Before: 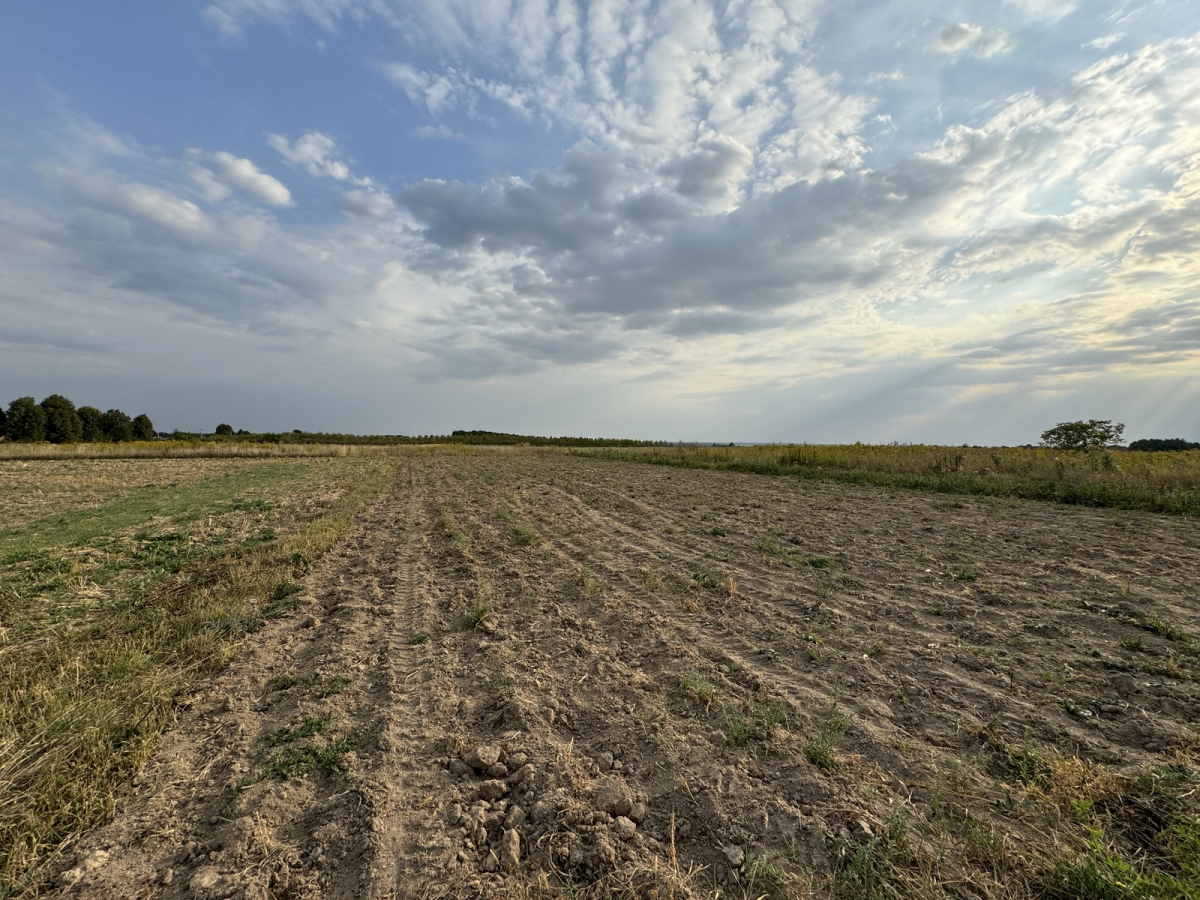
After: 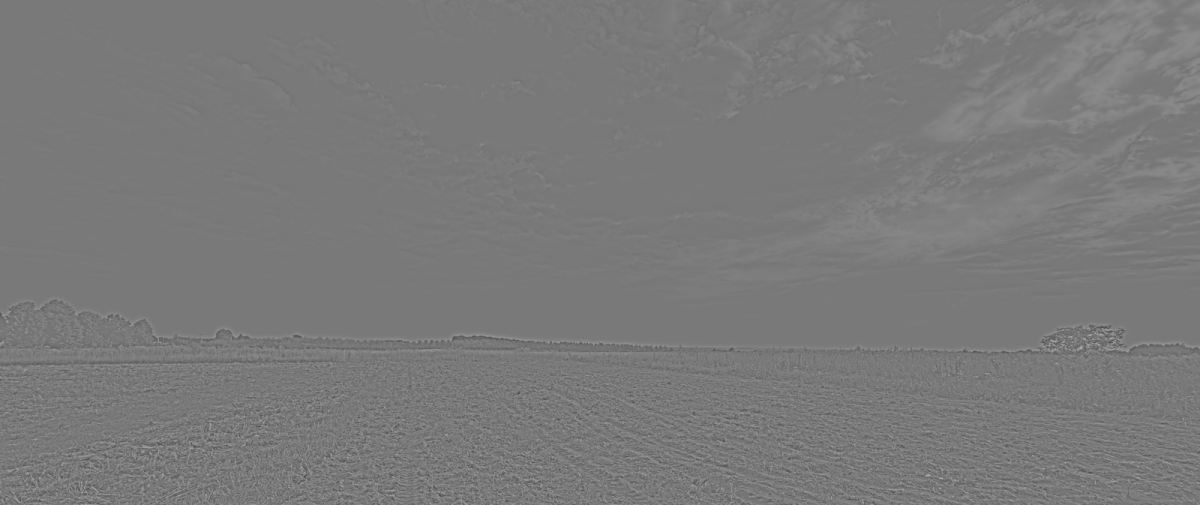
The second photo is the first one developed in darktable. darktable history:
exposure: black level correction 0.001, exposure 0.675 EV, compensate highlight preservation false
crop and rotate: top 10.605%, bottom 33.274%
highpass: sharpness 6%, contrast boost 7.63%
filmic rgb: hardness 4.17
tone curve: curves: ch0 [(0, 0) (0.003, 0.025) (0.011, 0.025) (0.025, 0.025) (0.044, 0.026) (0.069, 0.033) (0.1, 0.053) (0.136, 0.078) (0.177, 0.108) (0.224, 0.153) (0.277, 0.213) (0.335, 0.286) (0.399, 0.372) (0.468, 0.467) (0.543, 0.565) (0.623, 0.675) (0.709, 0.775) (0.801, 0.863) (0.898, 0.936) (1, 1)], preserve colors none
